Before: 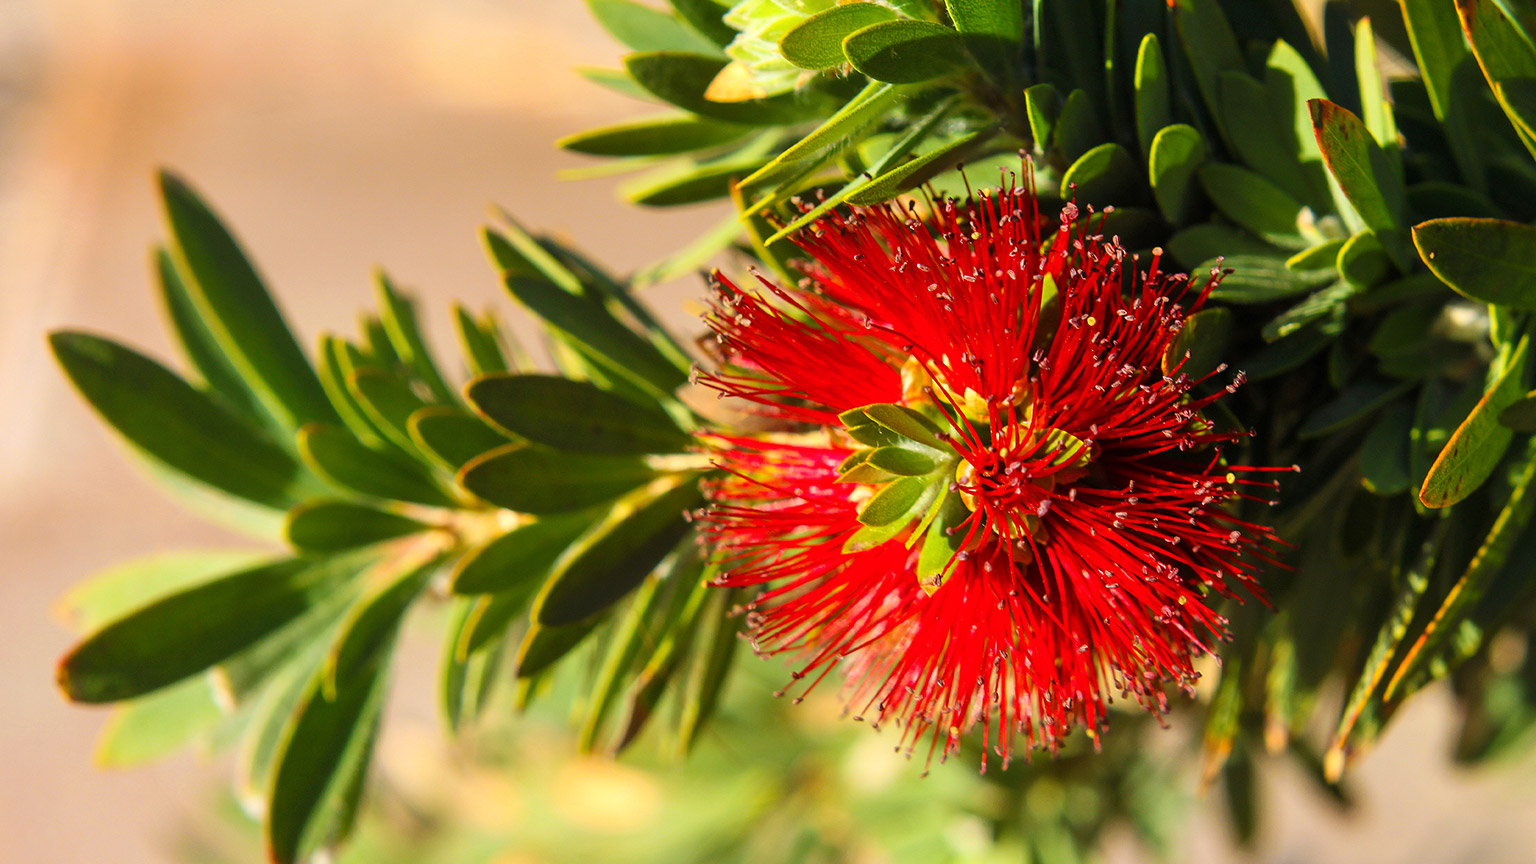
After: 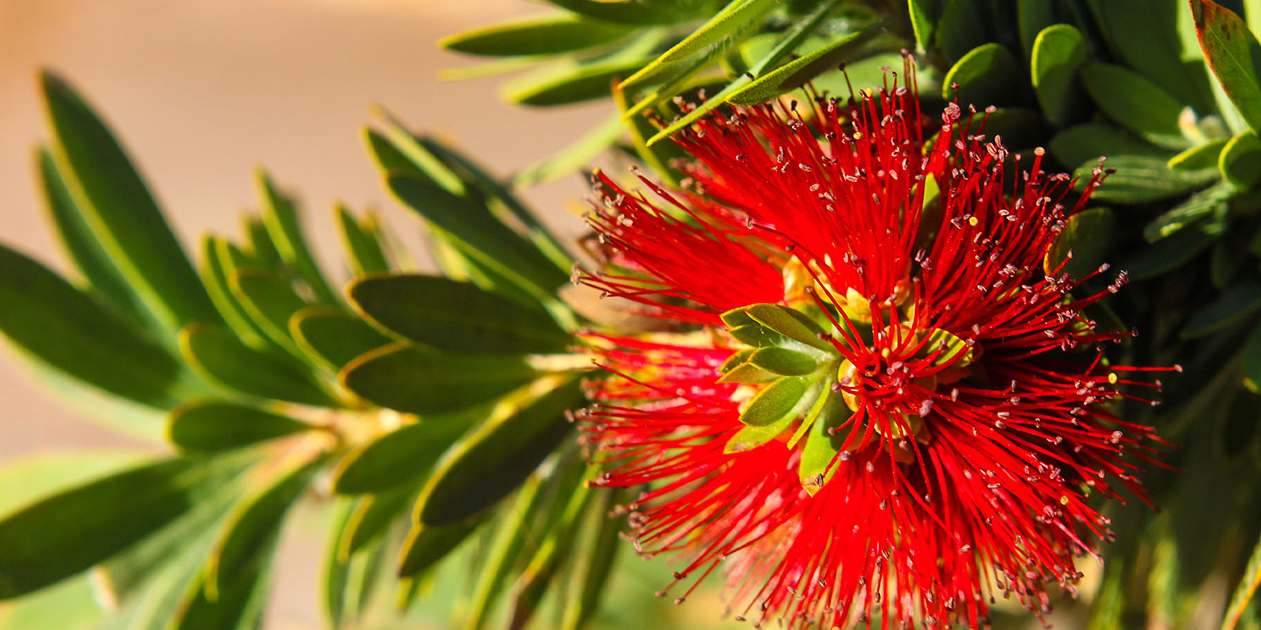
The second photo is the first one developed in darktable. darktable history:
crop: left 7.741%, top 11.6%, right 10.107%, bottom 15.398%
